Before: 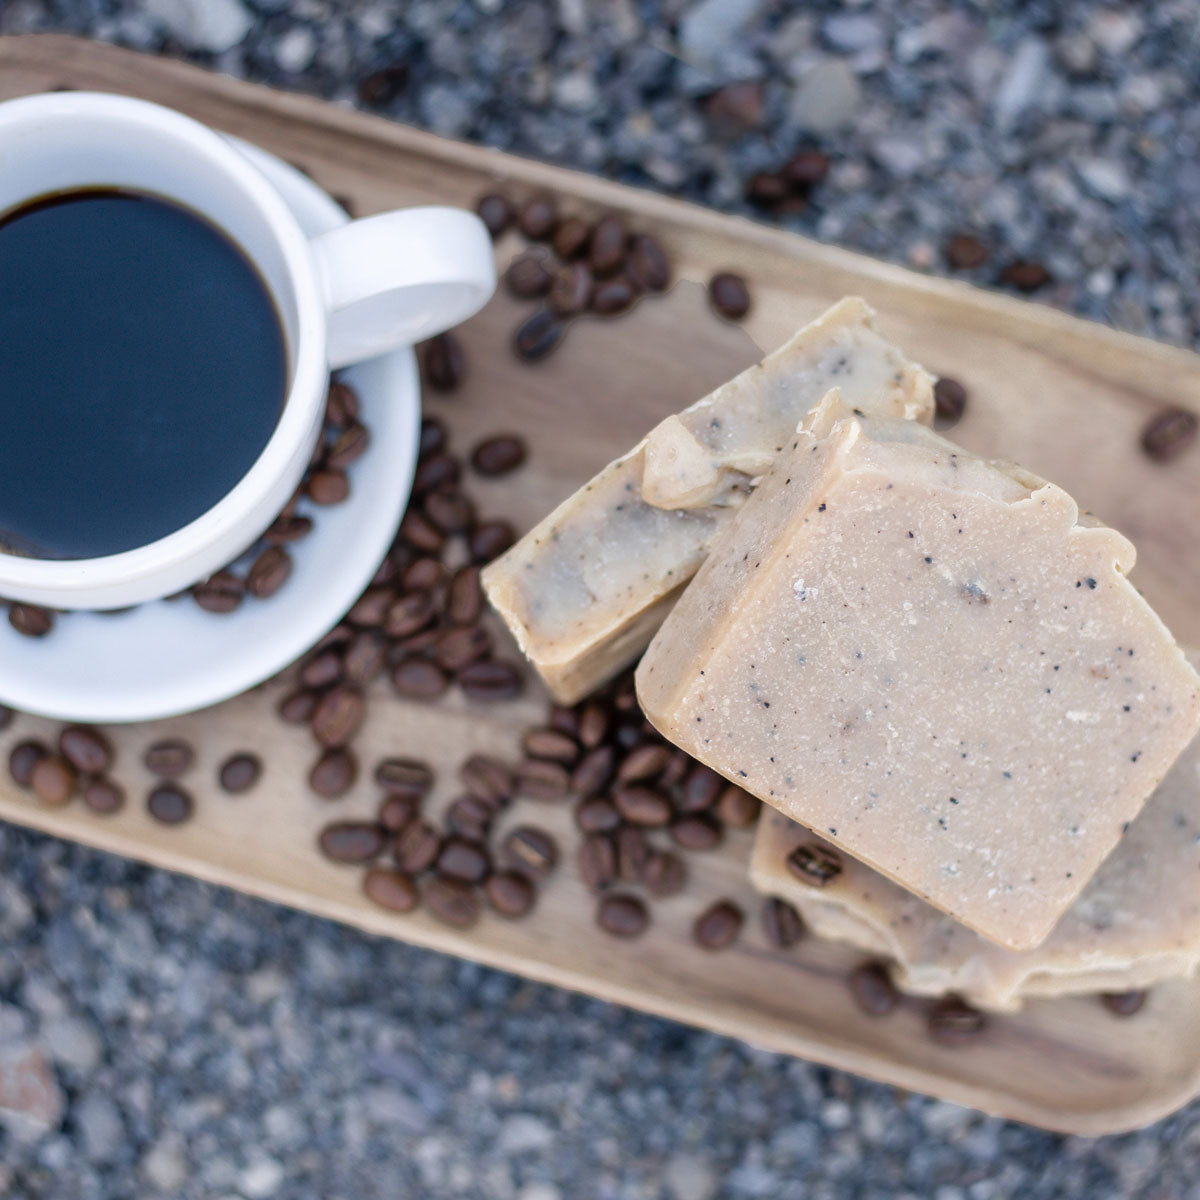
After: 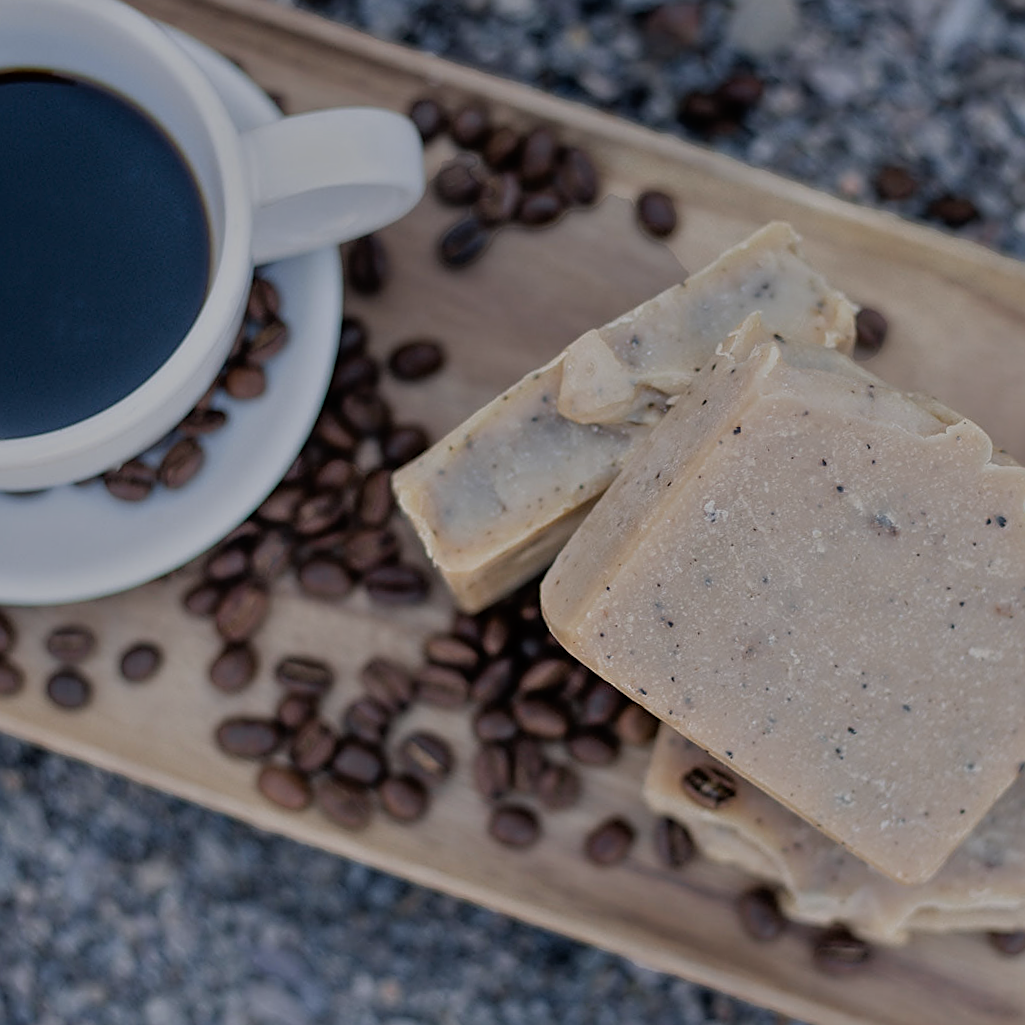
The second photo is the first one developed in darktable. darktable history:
exposure: exposure -2.002 EV, compensate highlight preservation false
sharpen: on, module defaults
tone equalizer: -7 EV 0.15 EV, -6 EV 0.6 EV, -5 EV 1.15 EV, -4 EV 1.33 EV, -3 EV 1.15 EV, -2 EV 0.6 EV, -1 EV 0.15 EV, mask exposure compensation -0.5 EV
crop and rotate: angle -3.27°, left 5.211%, top 5.211%, right 4.607%, bottom 4.607%
